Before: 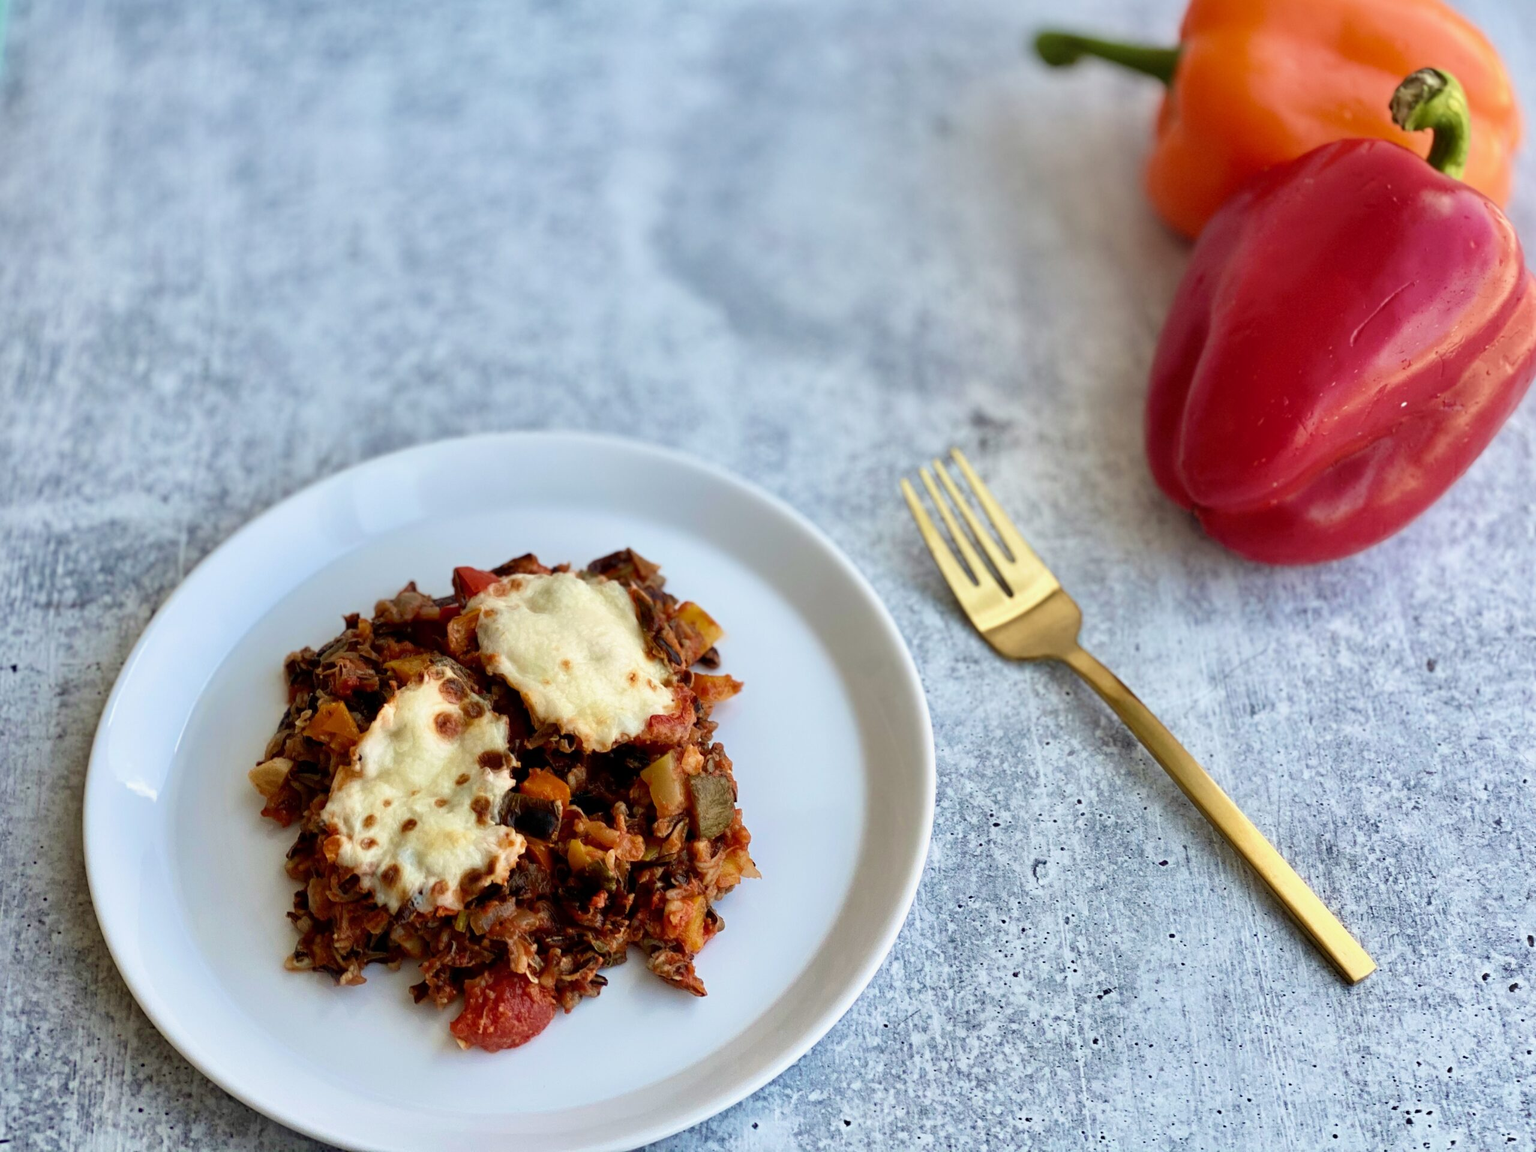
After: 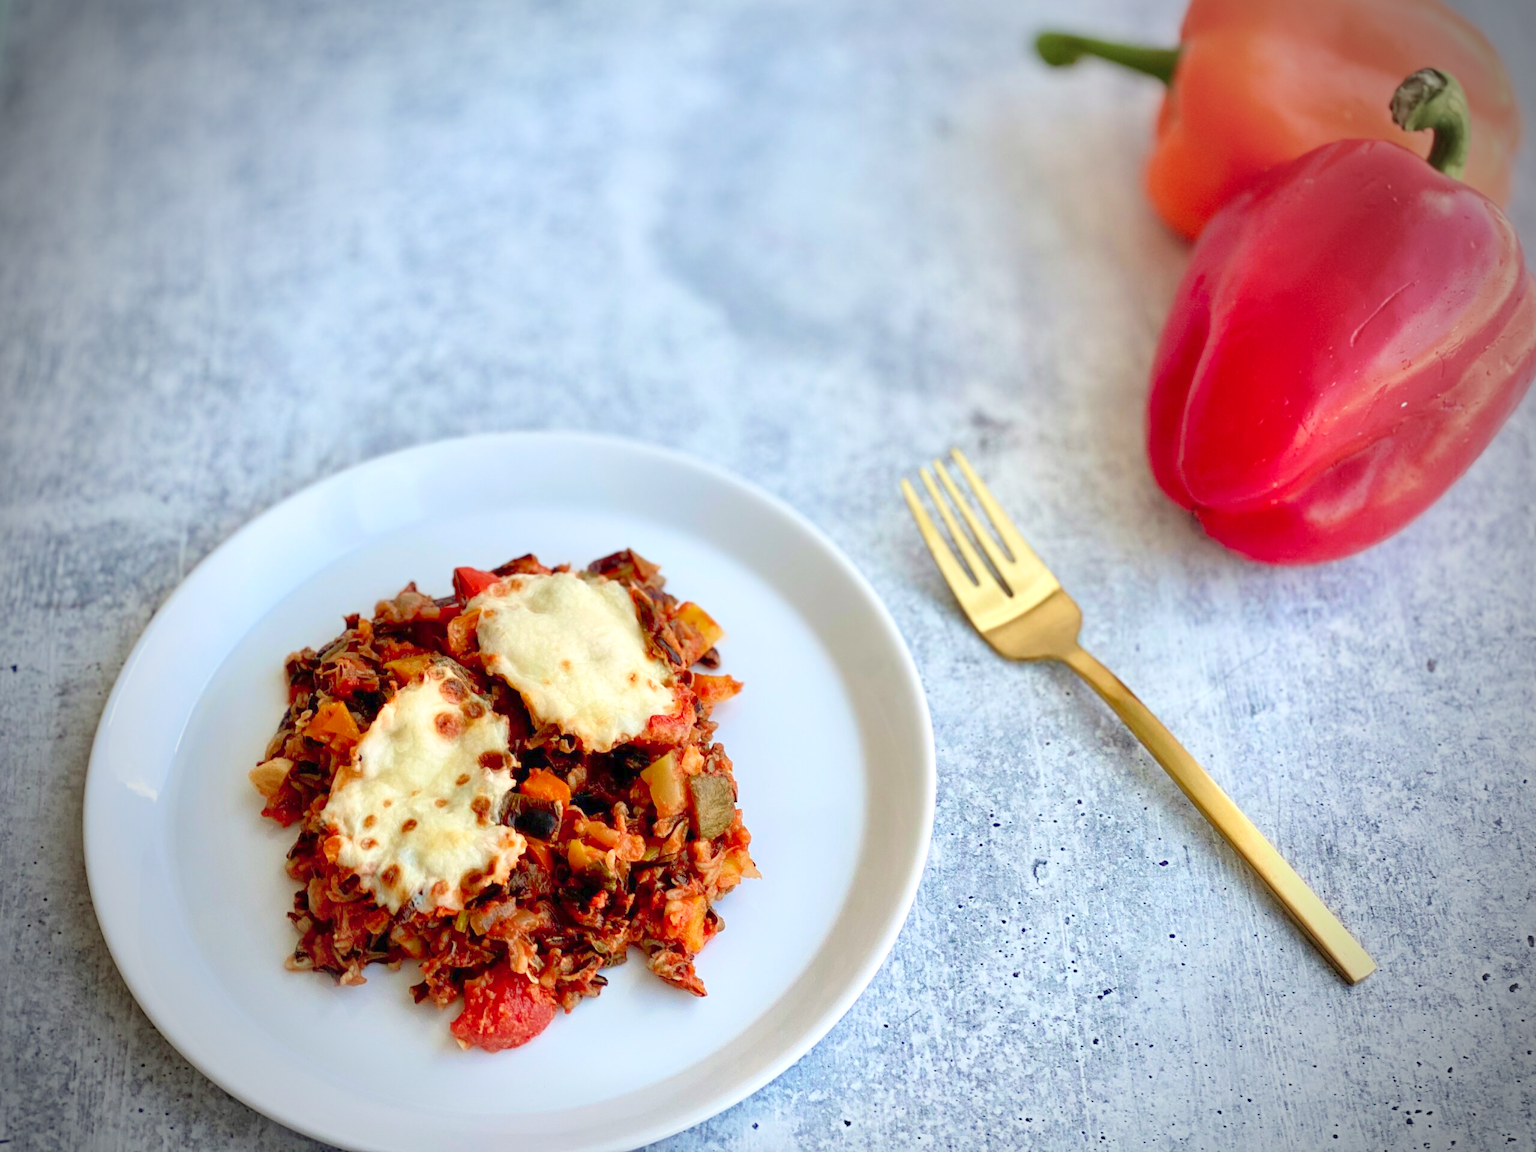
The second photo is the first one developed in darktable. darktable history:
vignetting: fall-off start 67.31%, brightness -0.726, saturation -0.488, width/height ratio 1.018, unbound false
levels: levels [0, 0.397, 0.955]
